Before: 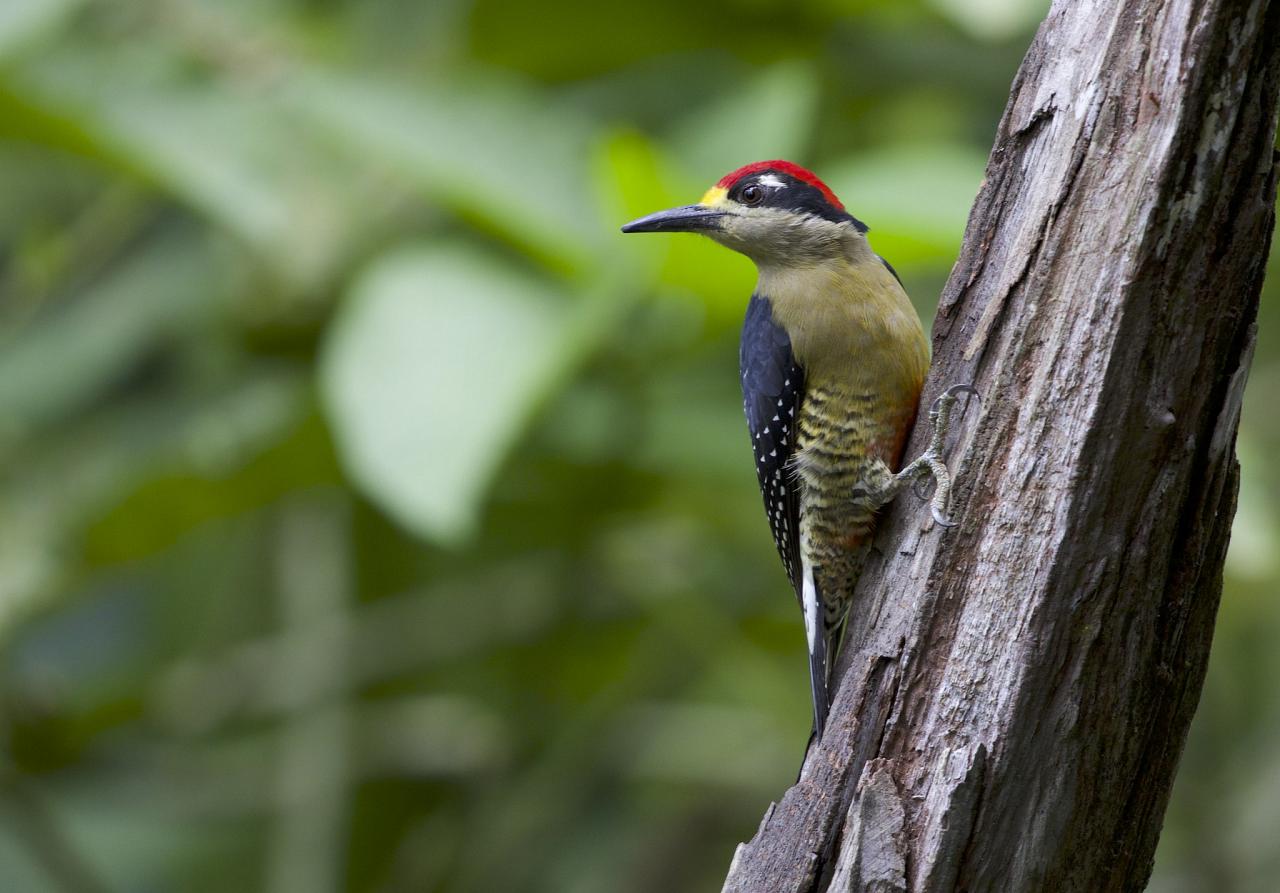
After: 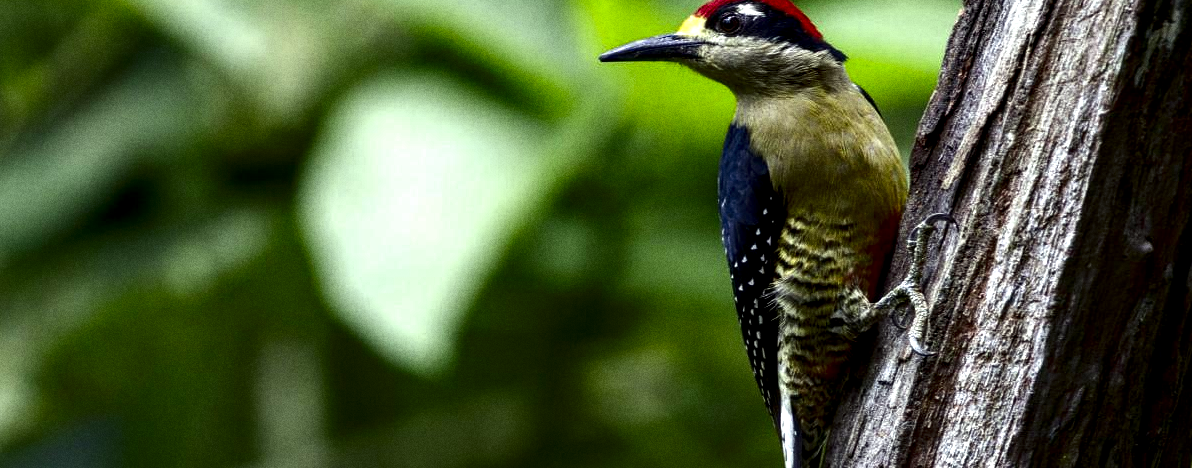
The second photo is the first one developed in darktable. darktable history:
crop: left 1.744%, top 19.225%, right 5.069%, bottom 28.357%
color correction: highlights a* -4.73, highlights b* 5.06, saturation 0.97
exposure: exposure 0.556 EV, compensate highlight preservation false
grain: strength 26%
local contrast: highlights 60%, shadows 60%, detail 160%
contrast brightness saturation: contrast 0.09, brightness -0.59, saturation 0.17
color balance: lift [1.007, 1, 1, 1], gamma [1.097, 1, 1, 1]
